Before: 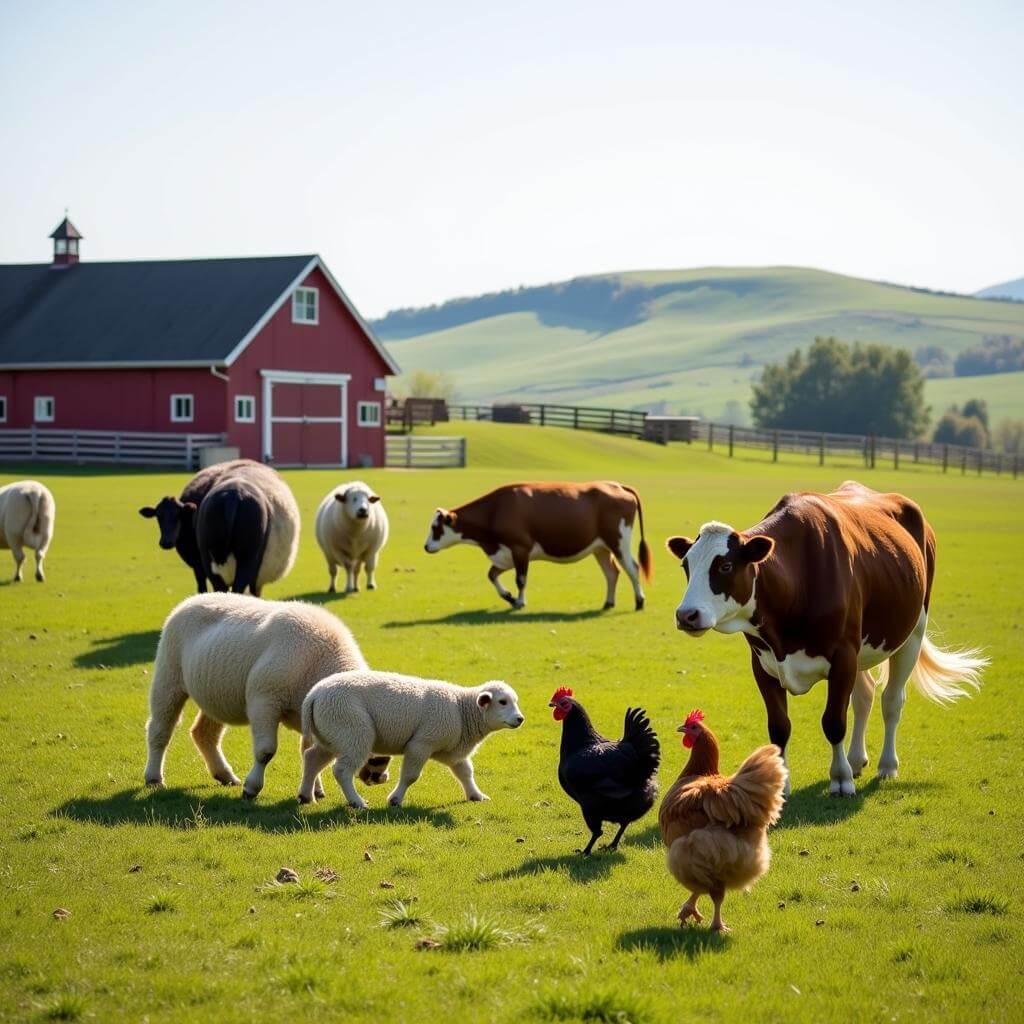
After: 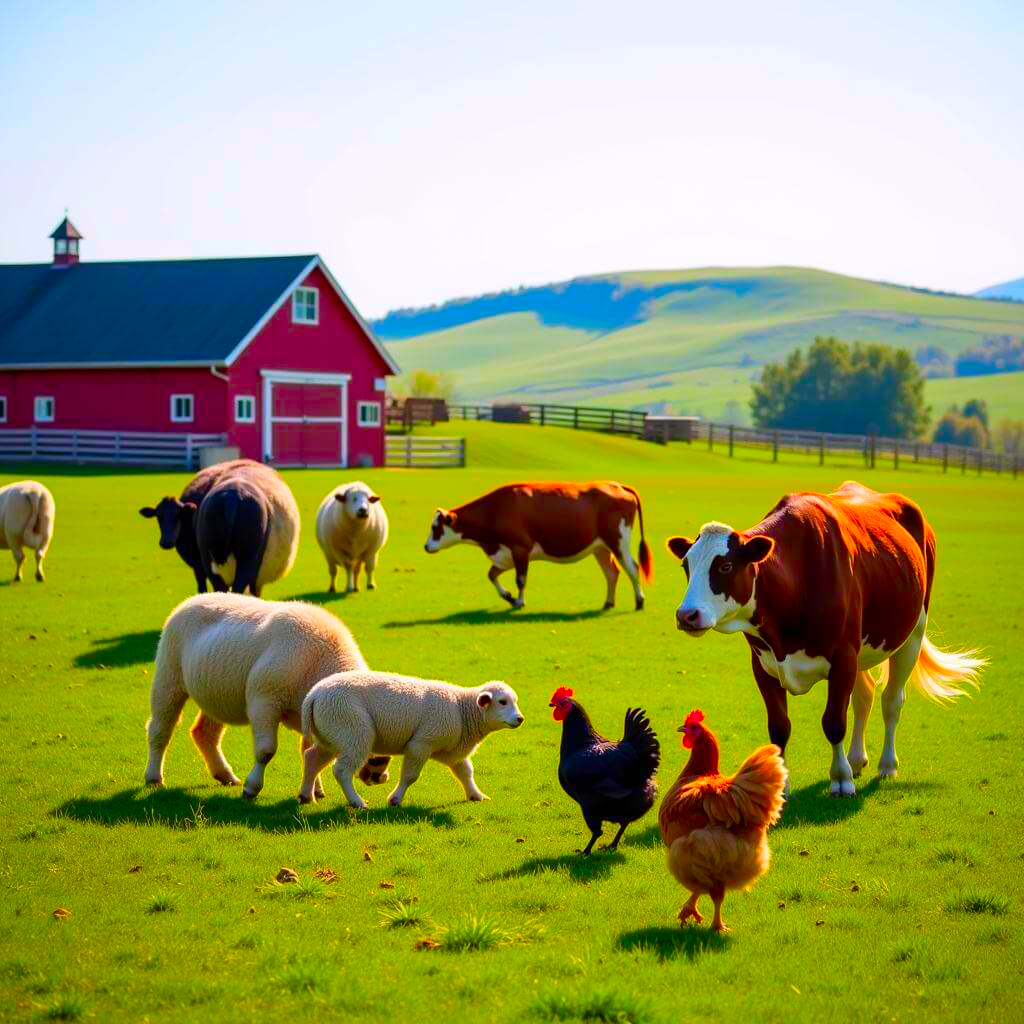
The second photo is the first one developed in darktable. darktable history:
color correction: highlights a* 1.59, highlights b* -1.73, saturation 2.42
